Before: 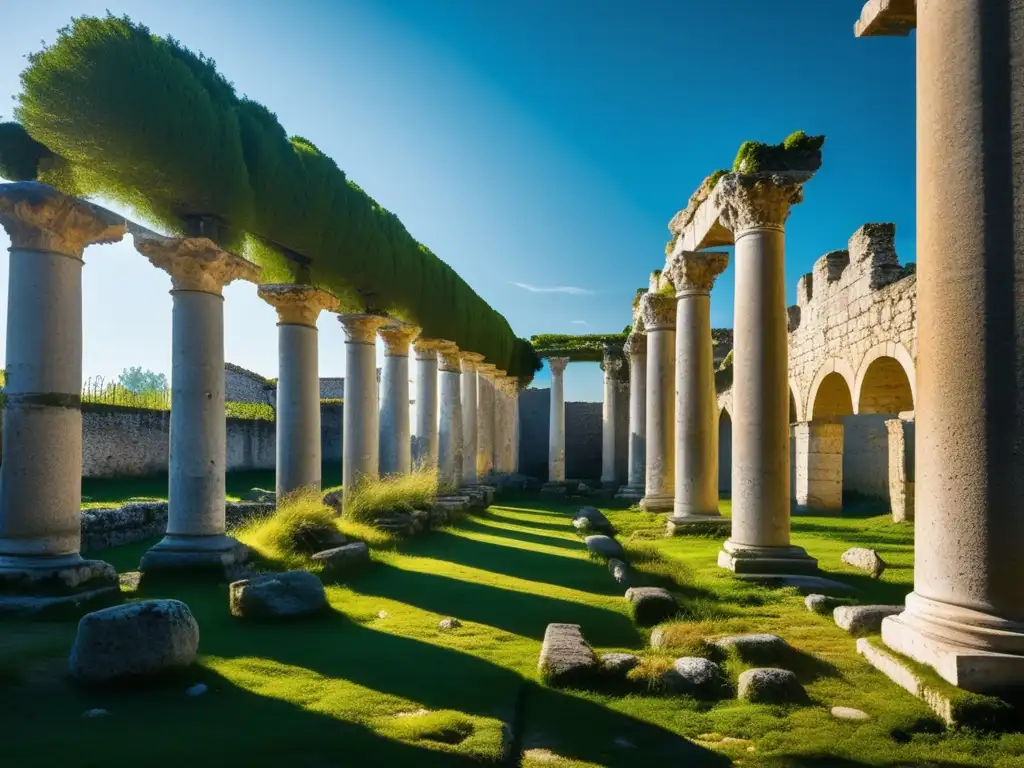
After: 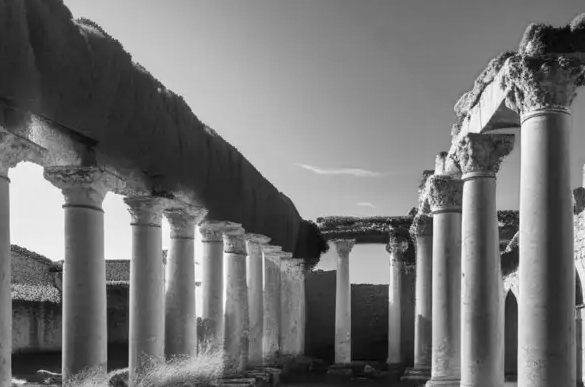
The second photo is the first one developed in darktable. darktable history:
shadows and highlights: shadows 20.91, highlights -35.45, soften with gaussian
crop: left 20.932%, top 15.471%, right 21.848%, bottom 34.081%
local contrast: mode bilateral grid, contrast 20, coarseness 50, detail 132%, midtone range 0.2
monochrome: a 32, b 64, size 2.3
